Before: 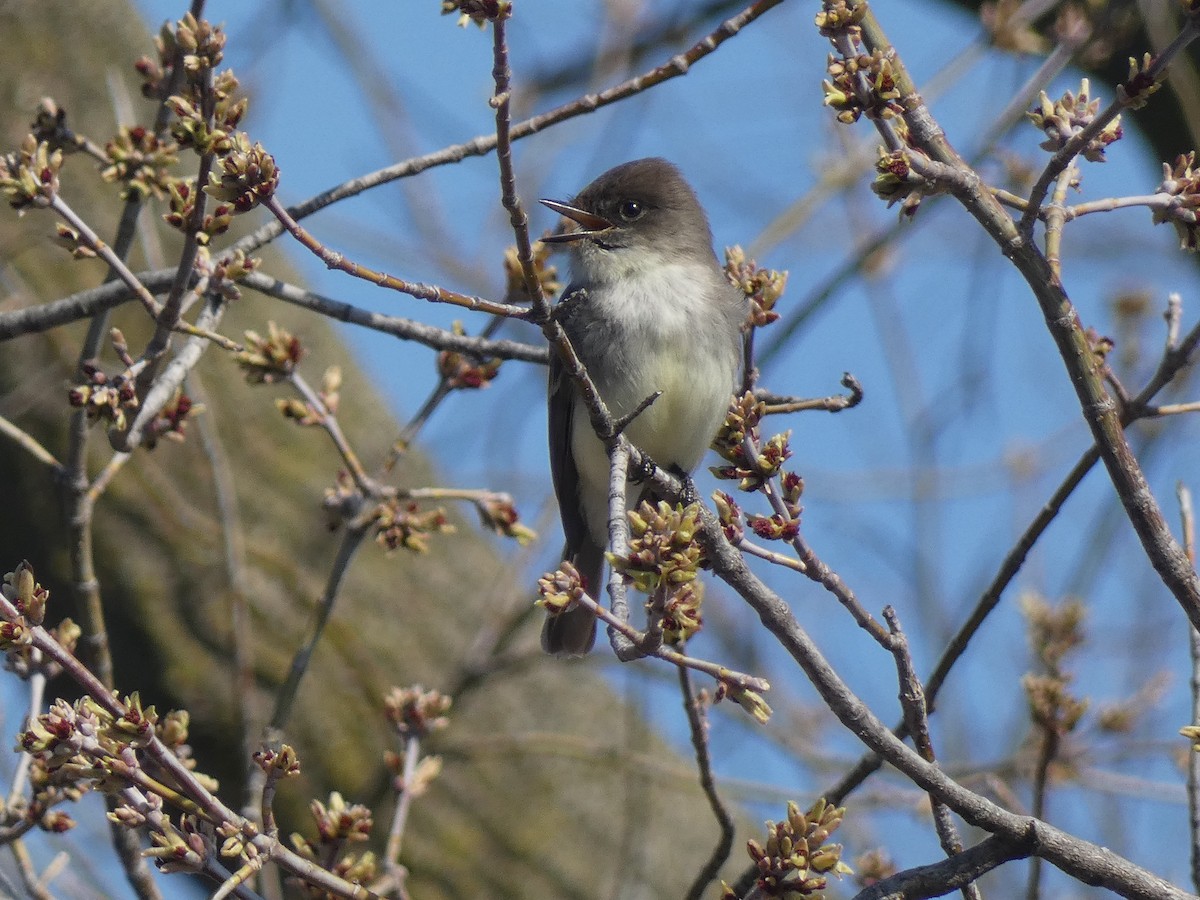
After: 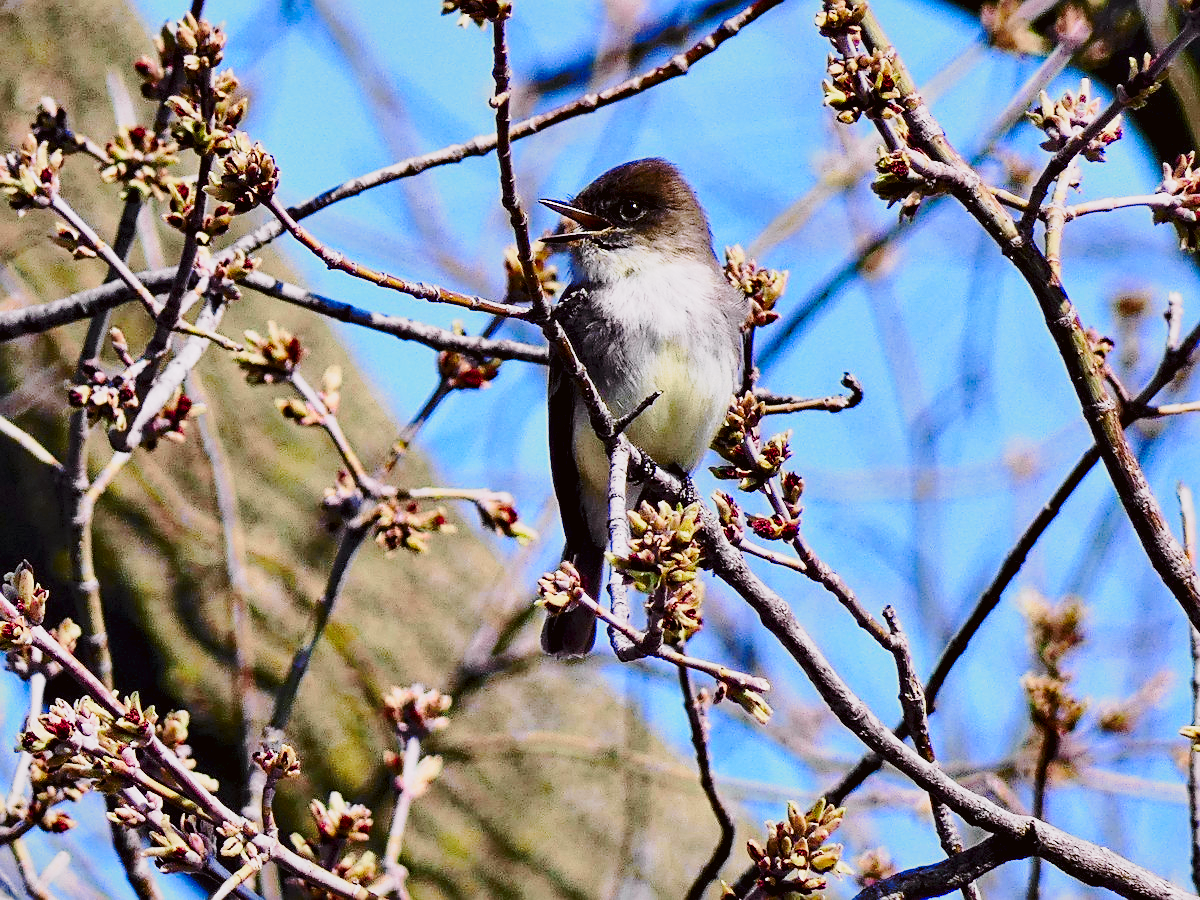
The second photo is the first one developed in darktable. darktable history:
shadows and highlights: highlights color adjustment 0.127%
sharpen: amount 0.499
haze removal: compatibility mode true, adaptive false
base curve: curves: ch0 [(0, 0) (0.04, 0.03) (0.133, 0.232) (0.448, 0.748) (0.843, 0.968) (1, 1)], preserve colors none
color calibration: illuminant as shot in camera, x 0.363, y 0.385, temperature 4543.55 K
contrast equalizer: y [[0.6 ×6], [0.55 ×6], [0 ×6], [0 ×6], [0 ×6]]
tone curve: curves: ch0 [(0, 0.006) (0.184, 0.172) (0.405, 0.46) (0.456, 0.528) (0.634, 0.728) (0.877, 0.89) (0.984, 0.935)]; ch1 [(0, 0) (0.443, 0.43) (0.492, 0.495) (0.566, 0.582) (0.595, 0.606) (0.608, 0.609) (0.65, 0.677) (1, 1)]; ch2 [(0, 0) (0.33, 0.301) (0.421, 0.443) (0.447, 0.489) (0.492, 0.495) (0.537, 0.583) (0.586, 0.591) (0.663, 0.686) (1, 1)], color space Lab, independent channels
